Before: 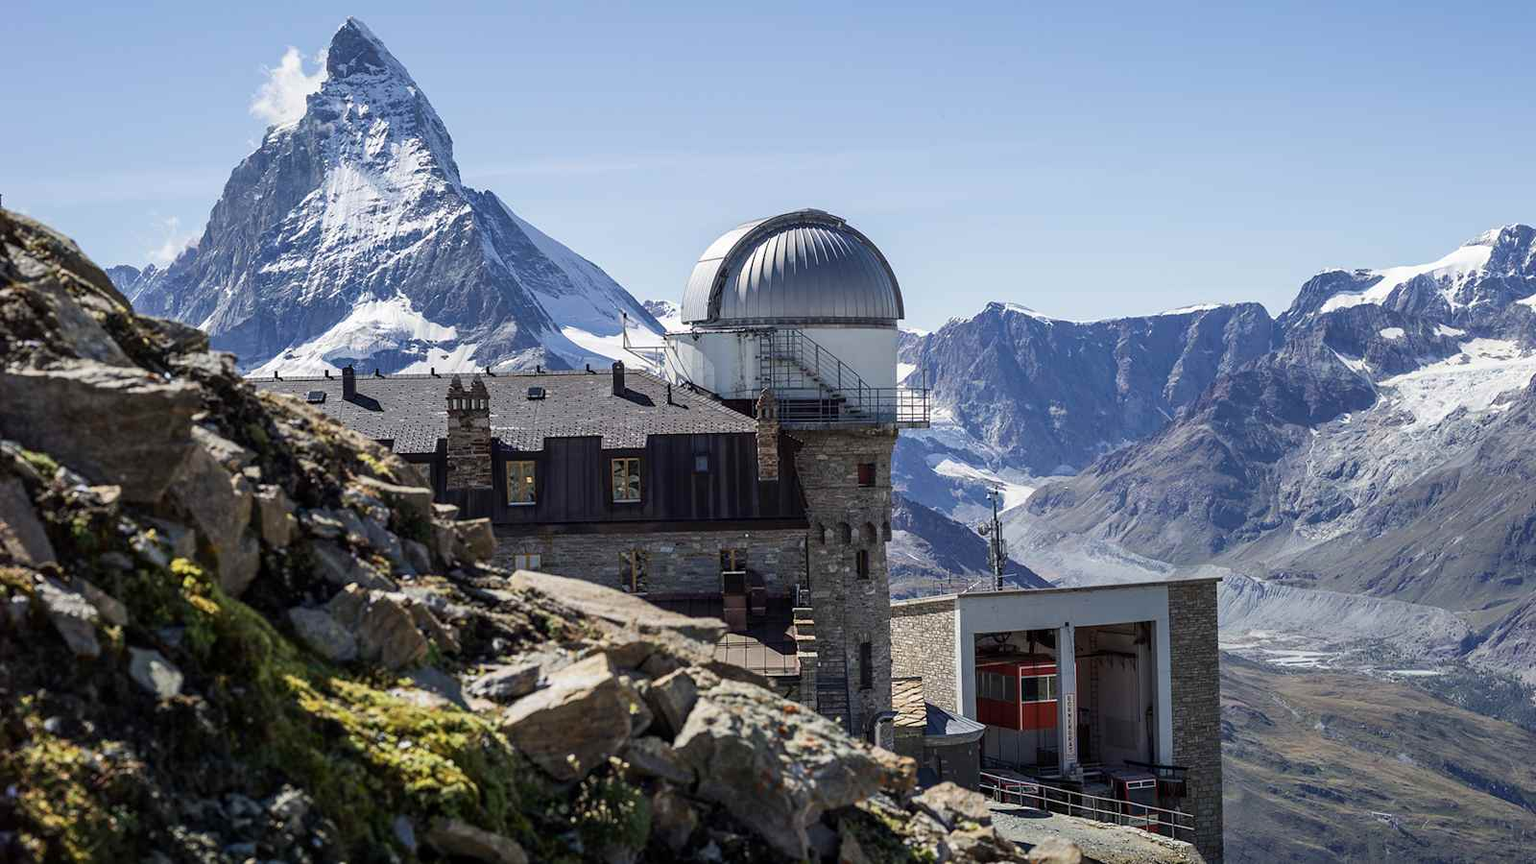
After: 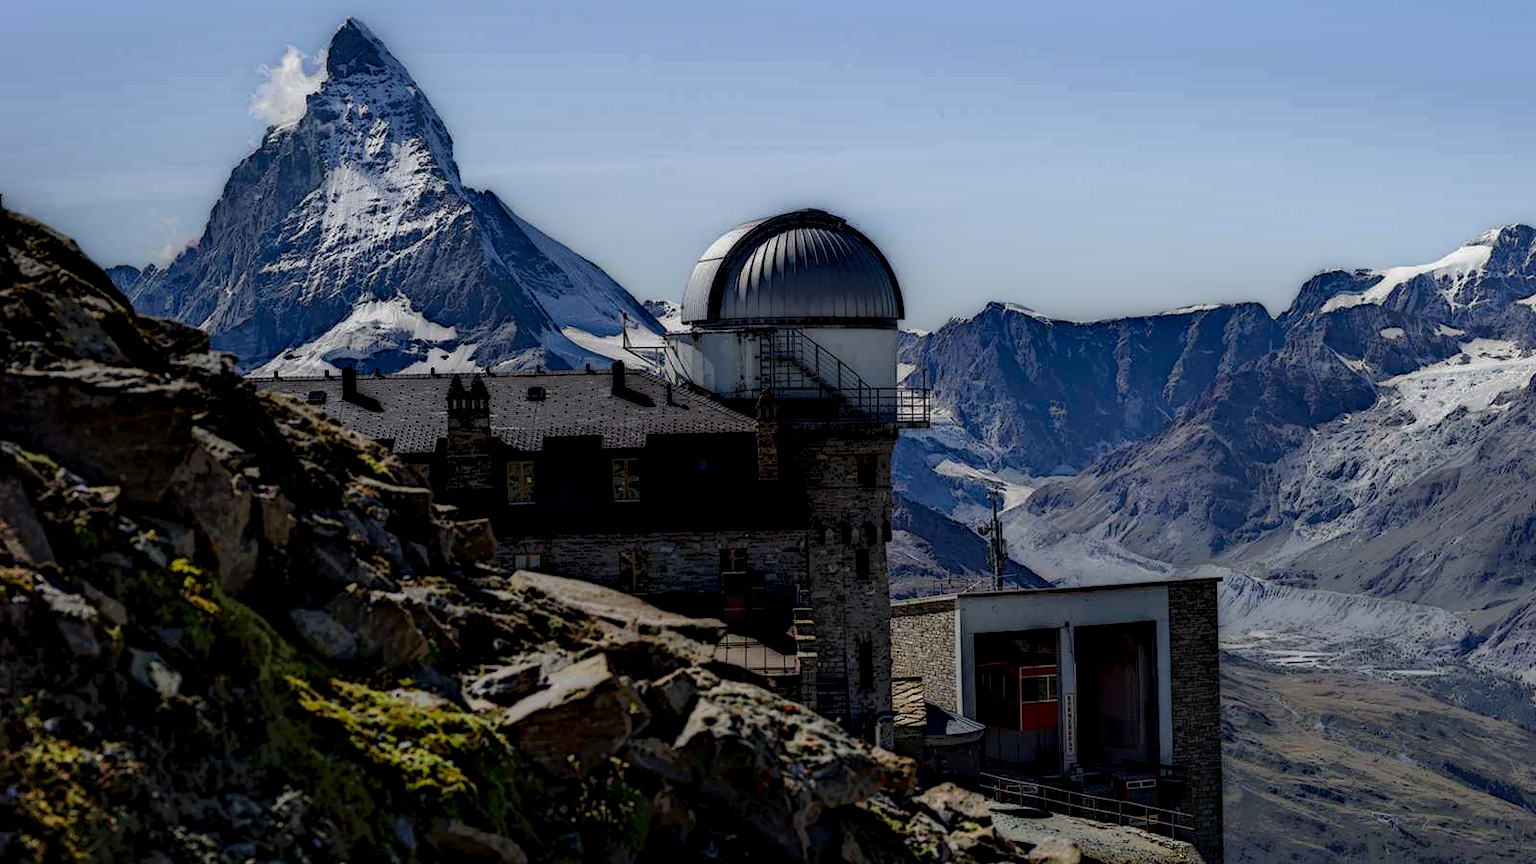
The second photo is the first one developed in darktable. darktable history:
exposure: black level correction -0.007, exposure 0.067 EV, compensate exposure bias true, compensate highlight preservation false
local contrast: highlights 1%, shadows 217%, detail 164%, midtone range 0.005
